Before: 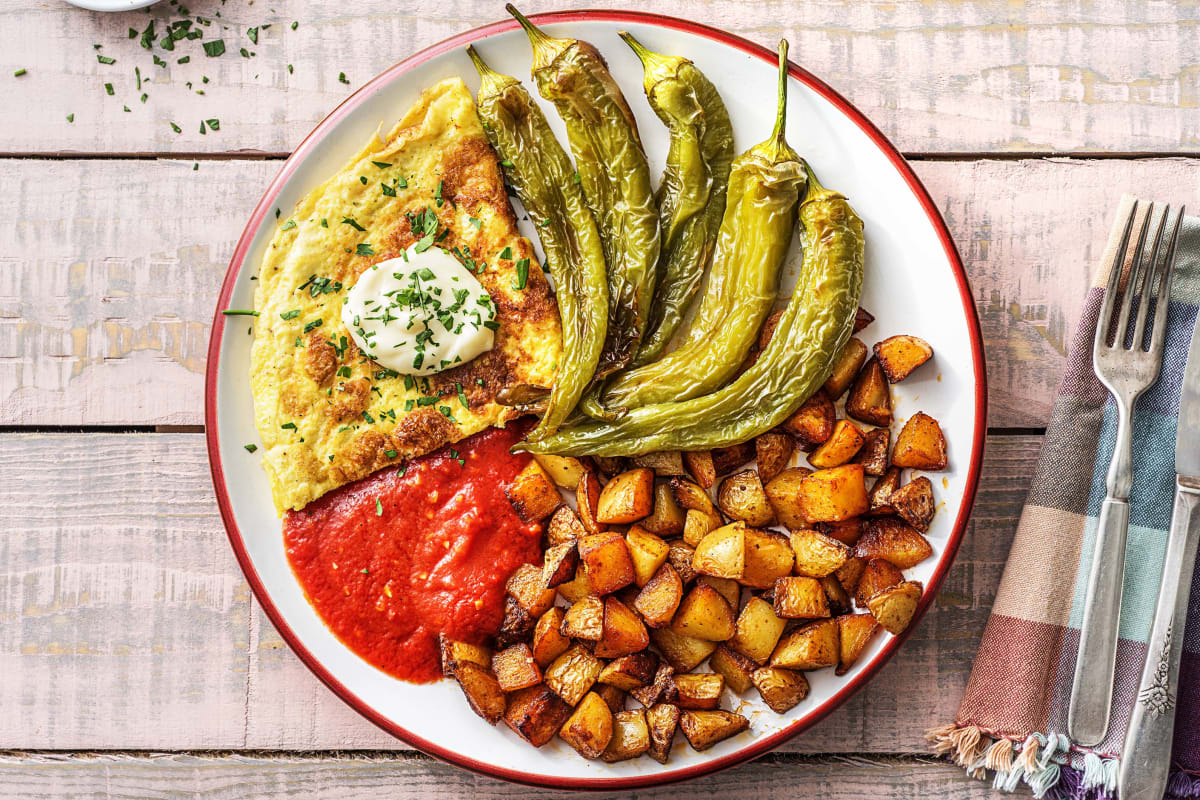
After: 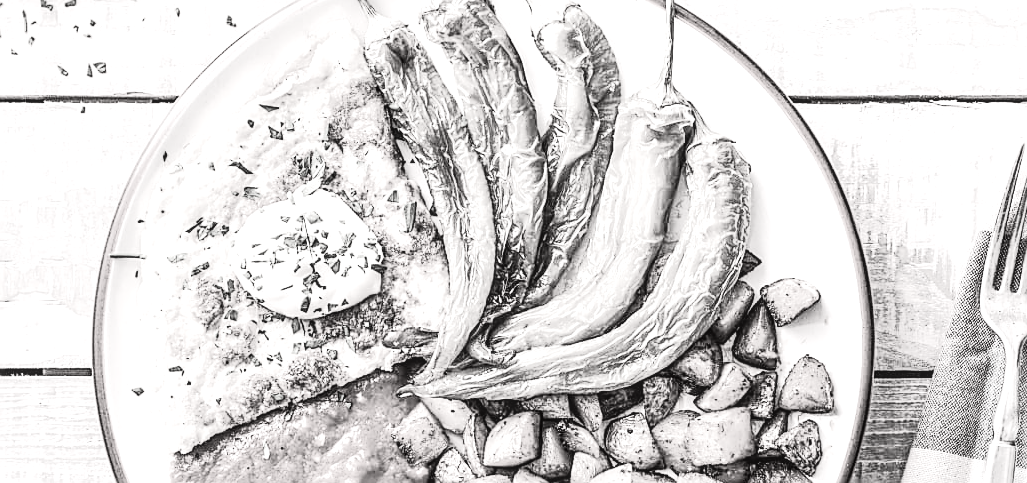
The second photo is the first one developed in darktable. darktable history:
crop and rotate: left 9.44%, top 7.164%, right 4.913%, bottom 32.369%
color balance rgb: perceptual saturation grading › global saturation 28.41%, perceptual saturation grading › mid-tones 12.094%, perceptual saturation grading › shadows 10.486%, perceptual brilliance grading › global brilliance 9.422%, perceptual brilliance grading › shadows 15.037%
exposure: black level correction 0, exposure 1.103 EV, compensate highlight preservation false
tone curve: curves: ch0 [(0, 0.023) (0.132, 0.075) (0.256, 0.2) (0.463, 0.494) (0.699, 0.816) (0.813, 0.898) (1, 0.943)]; ch1 [(0, 0) (0.32, 0.306) (0.441, 0.41) (0.476, 0.466) (0.498, 0.5) (0.518, 0.519) (0.546, 0.571) (0.604, 0.651) (0.733, 0.817) (1, 1)]; ch2 [(0, 0) (0.312, 0.313) (0.431, 0.425) (0.483, 0.477) (0.503, 0.503) (0.526, 0.507) (0.564, 0.575) (0.614, 0.695) (0.713, 0.767) (0.985, 0.966)], color space Lab, independent channels, preserve colors none
contrast brightness saturation: saturation -0.983
sharpen: on, module defaults
local contrast: on, module defaults
